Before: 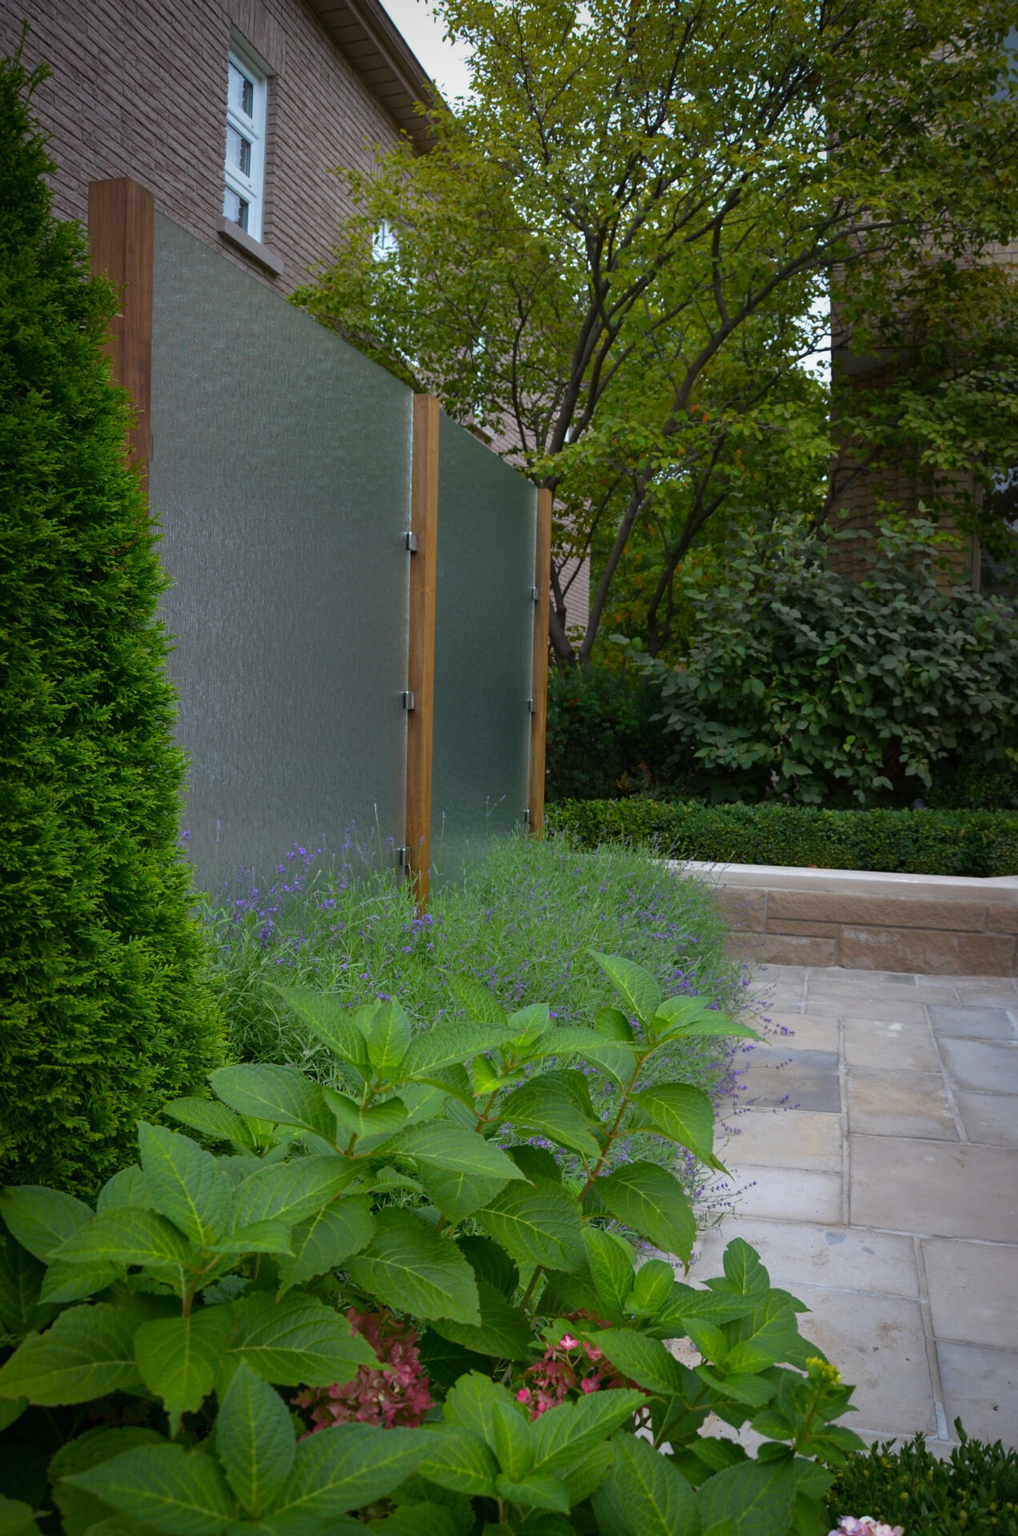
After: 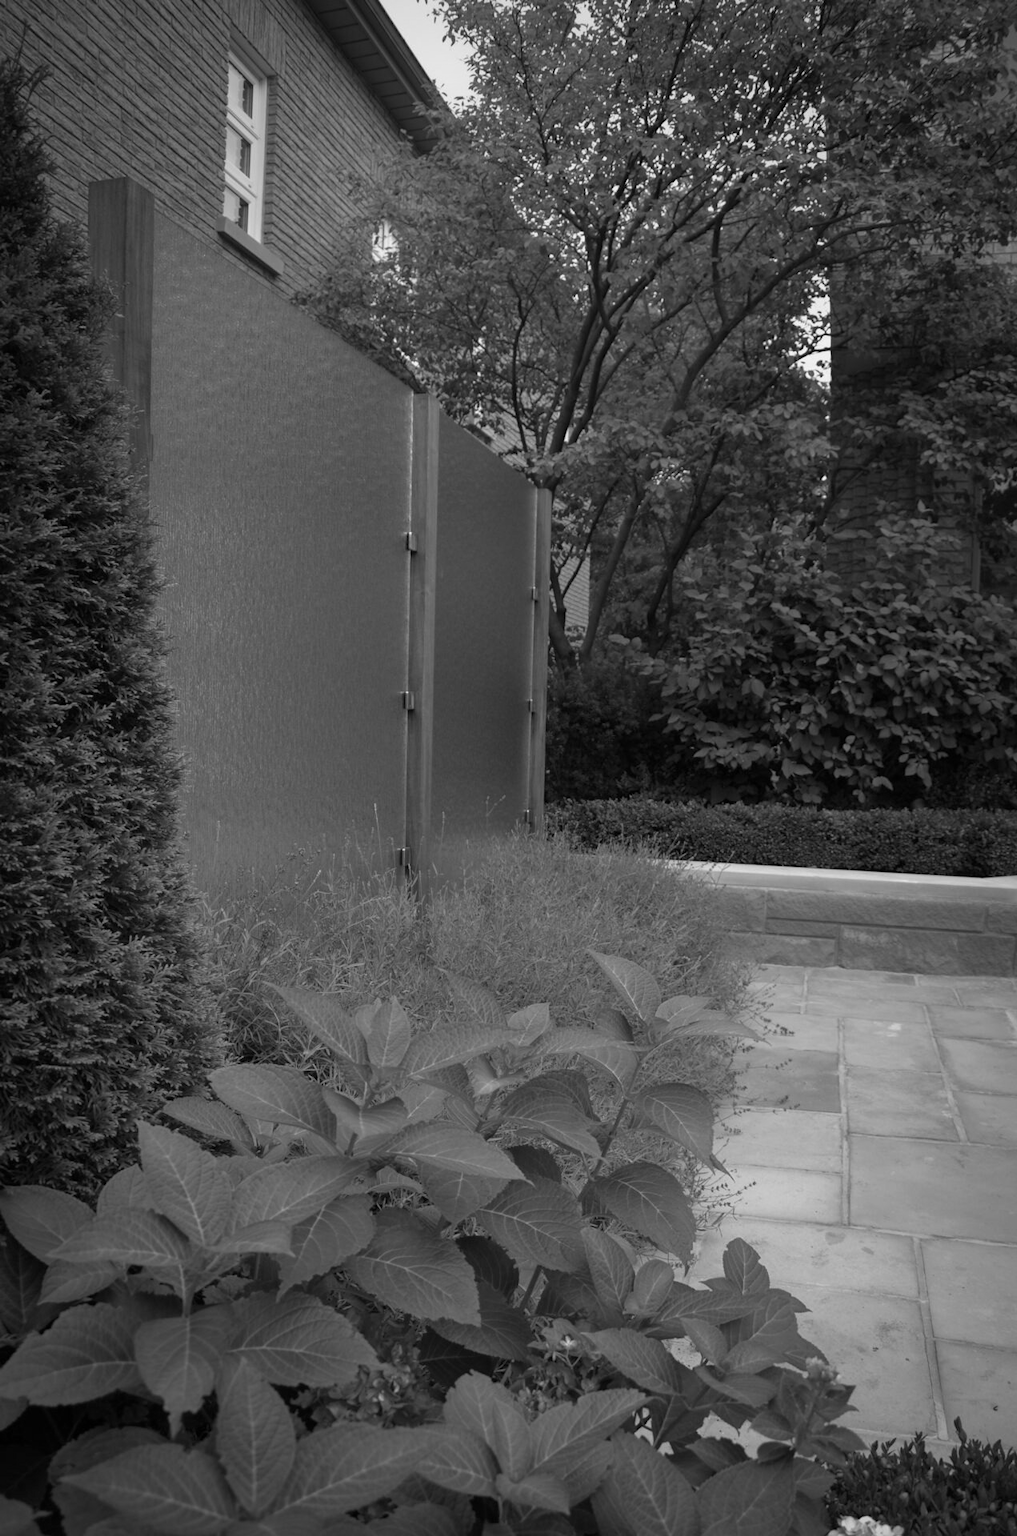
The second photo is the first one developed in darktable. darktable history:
color balance rgb: linear chroma grading › global chroma 18.9%, perceptual saturation grading › global saturation 20%, perceptual saturation grading › highlights -25%, perceptual saturation grading › shadows 50%, global vibrance 18.93%
monochrome: size 1
